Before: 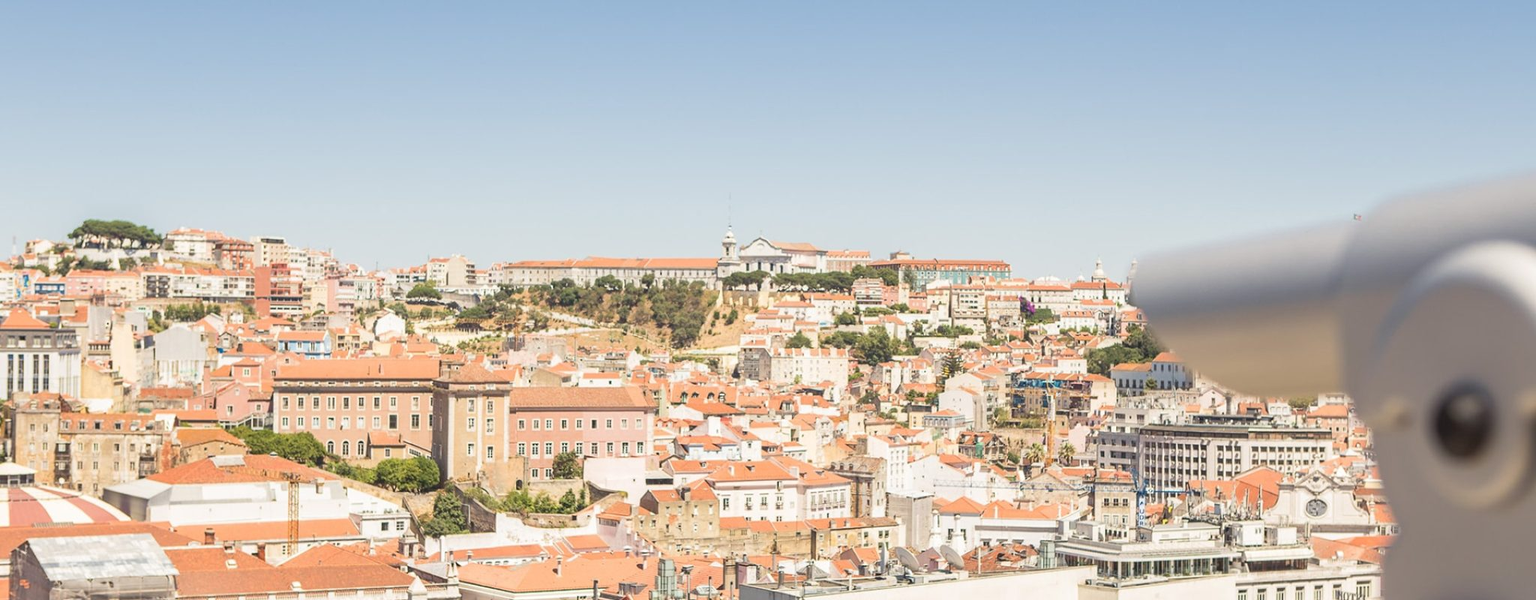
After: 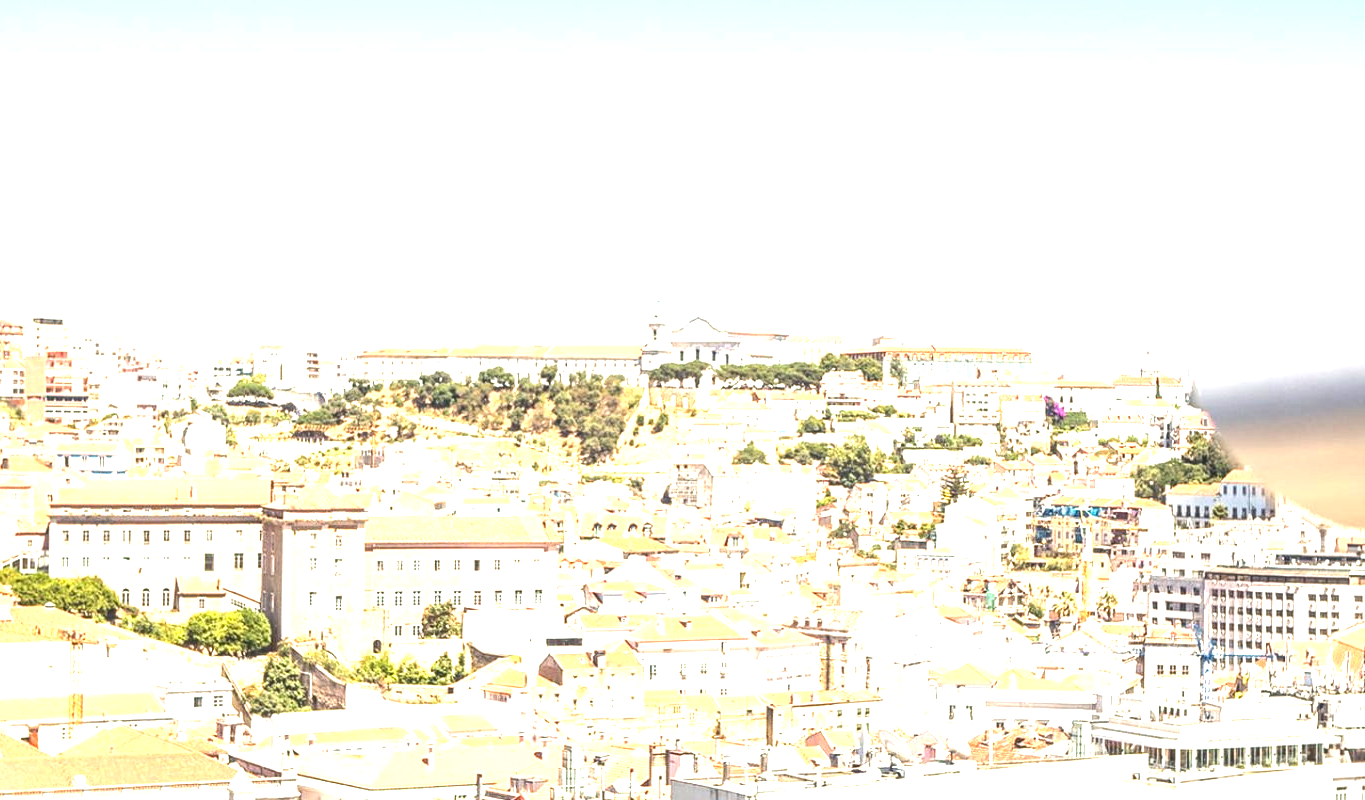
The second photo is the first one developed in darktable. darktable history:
exposure: exposure 0.6 EV, compensate highlight preservation false
crop: left 15.419%, right 17.914%
local contrast: on, module defaults
color balance rgb: linear chroma grading › global chroma 10%, global vibrance 10%, contrast 15%, saturation formula JzAzBz (2021)
tone curve: curves: ch0 [(0, 0.068) (1, 0.961)], color space Lab, linked channels, preserve colors none
tone equalizer: -8 EV -0.75 EV, -7 EV -0.7 EV, -6 EV -0.6 EV, -5 EV -0.4 EV, -3 EV 0.4 EV, -2 EV 0.6 EV, -1 EV 0.7 EV, +0 EV 0.75 EV, edges refinement/feathering 500, mask exposure compensation -1.57 EV, preserve details no
